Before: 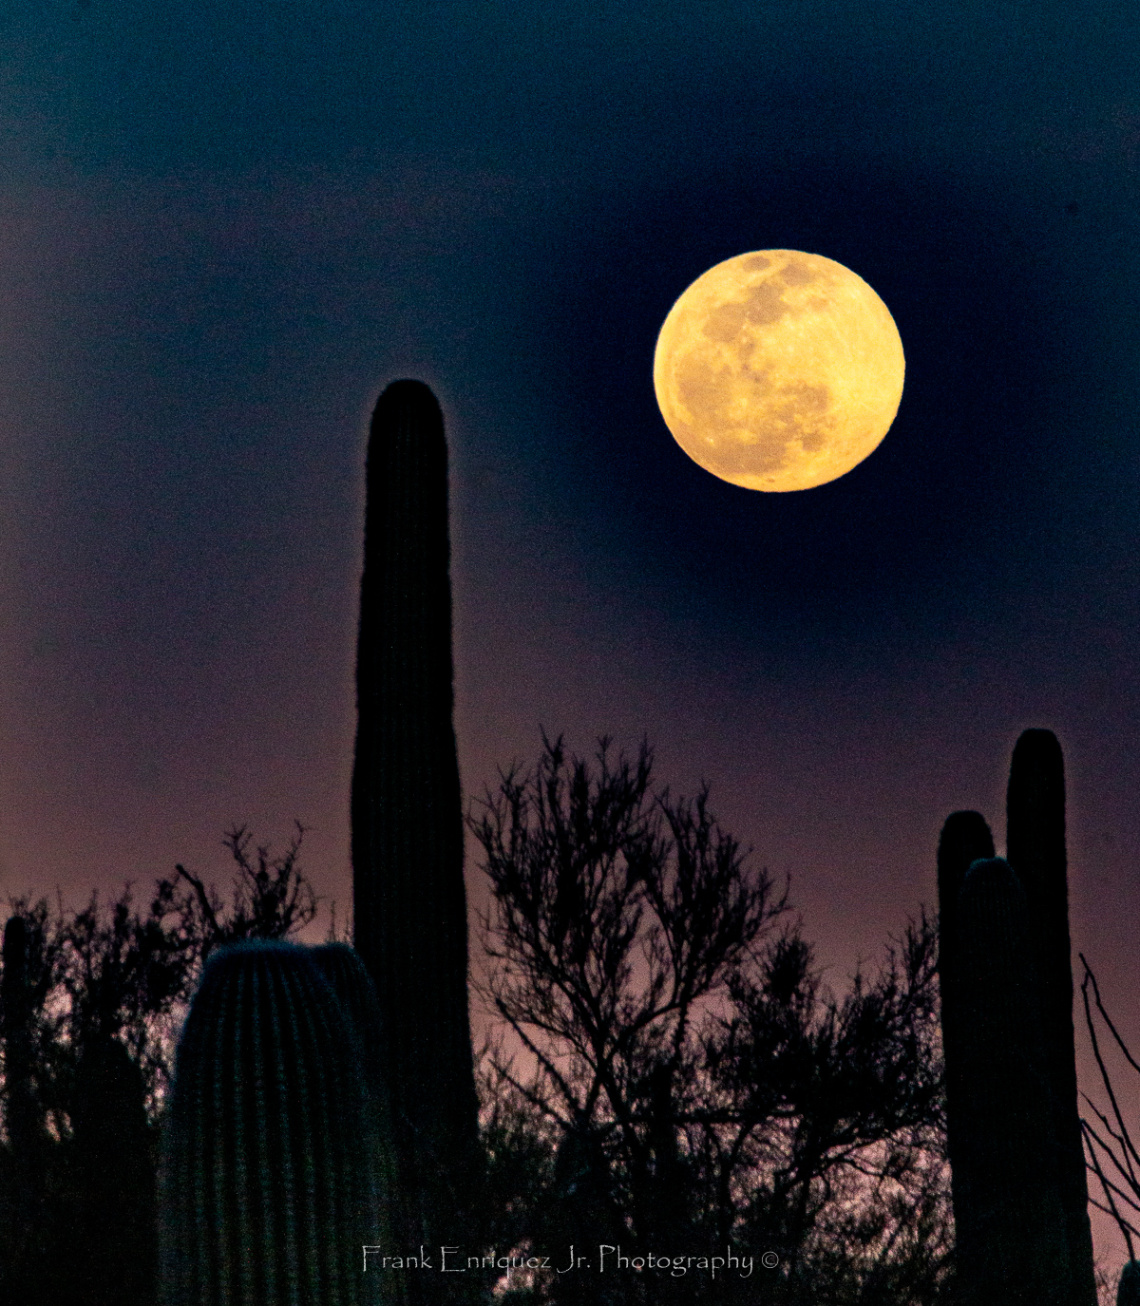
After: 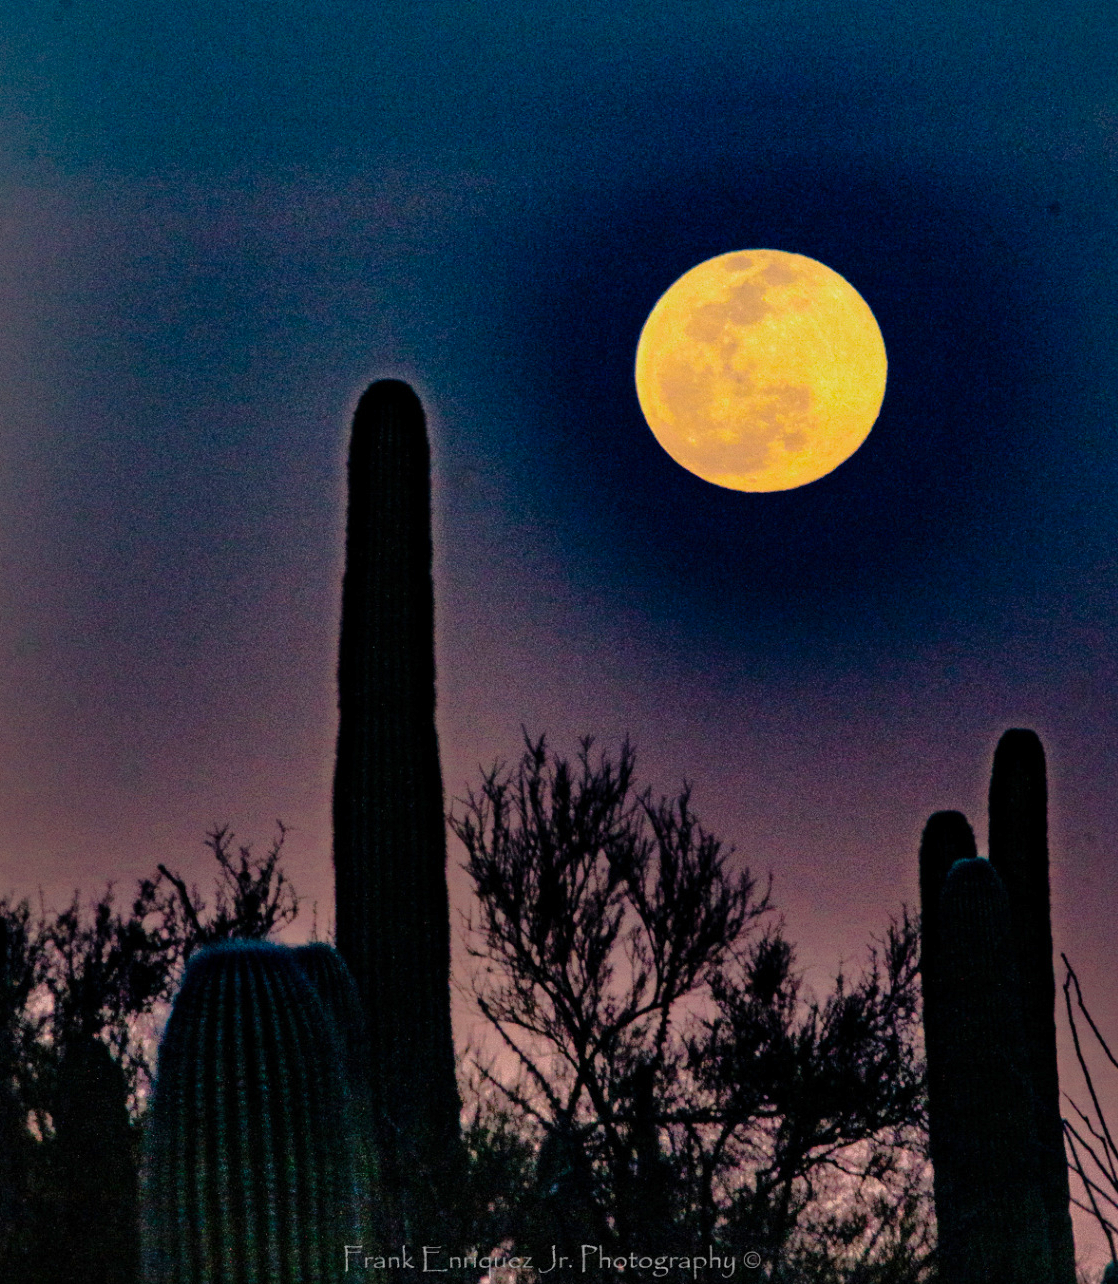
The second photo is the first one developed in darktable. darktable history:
crop: left 1.652%, right 0.267%, bottom 1.67%
shadows and highlights: on, module defaults
color zones: curves: ch0 [(0, 0.465) (0.092, 0.596) (0.289, 0.464) (0.429, 0.453) (0.571, 0.464) (0.714, 0.455) (0.857, 0.462) (1, 0.465)]
